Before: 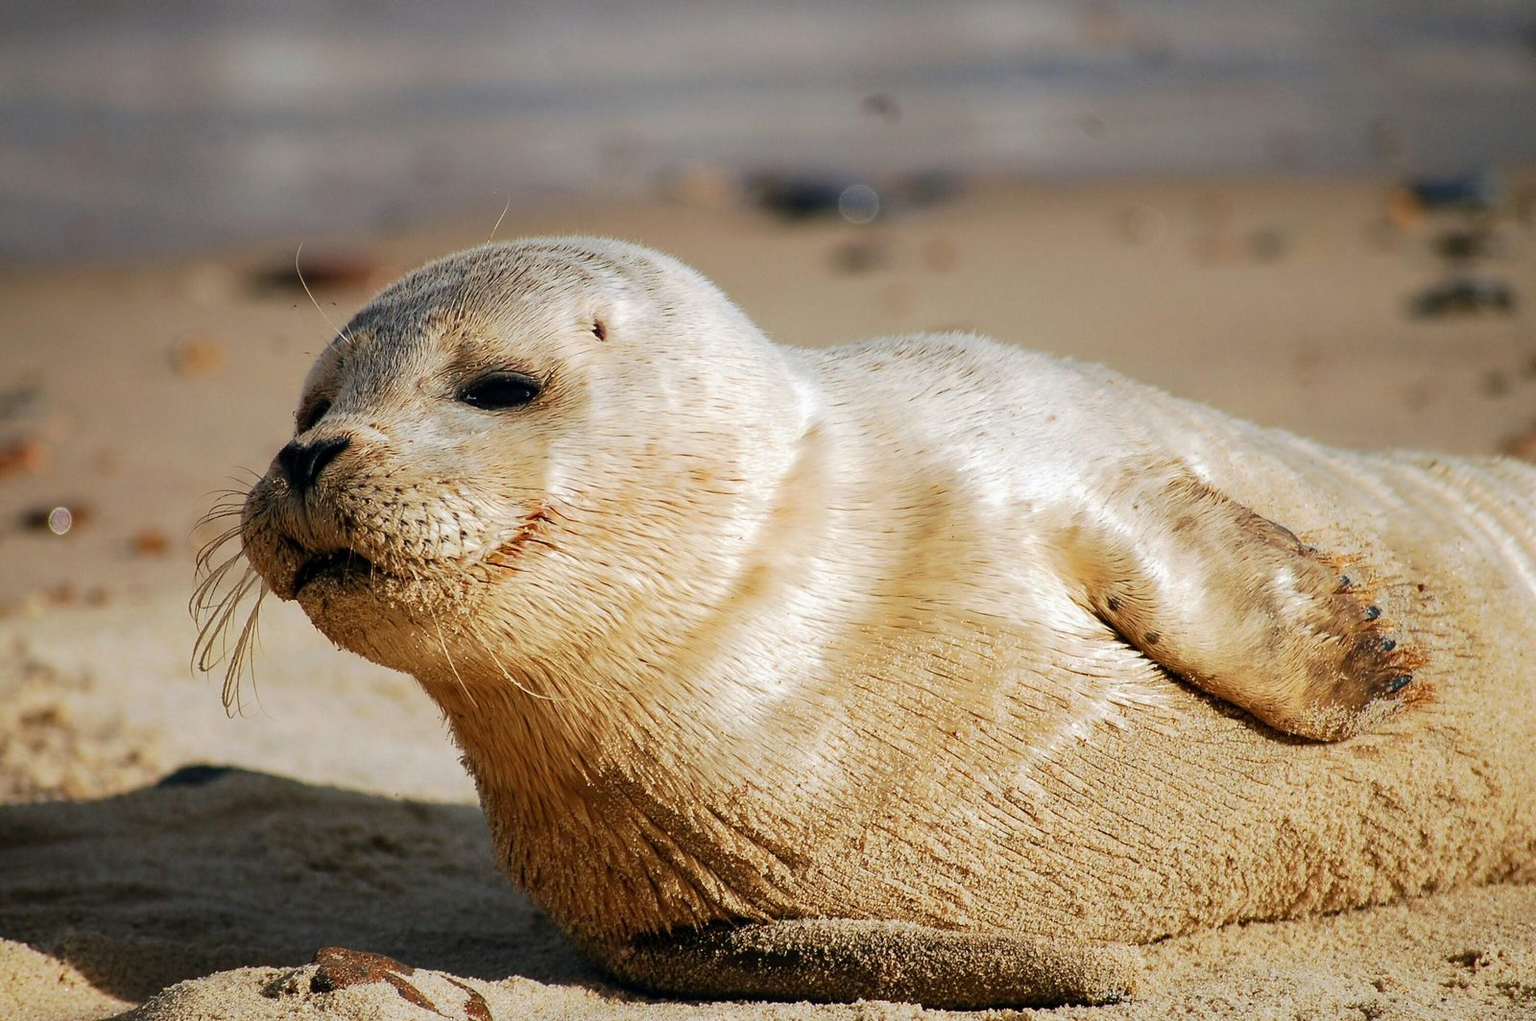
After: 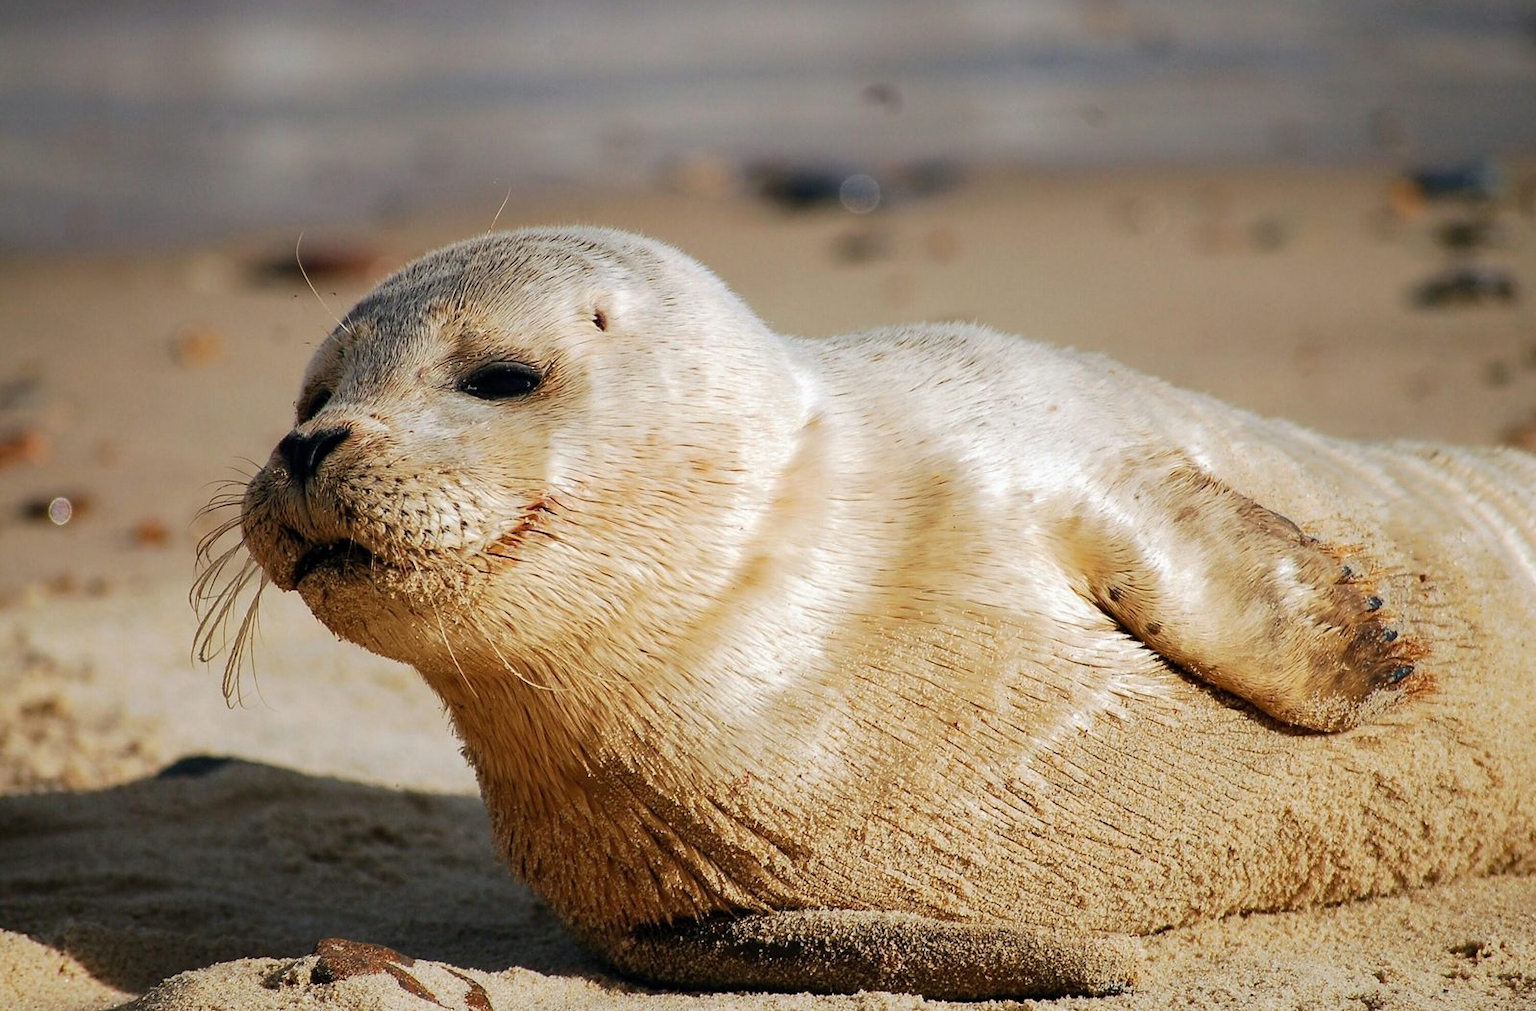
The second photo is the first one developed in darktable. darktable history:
crop: top 1.107%, right 0.099%
